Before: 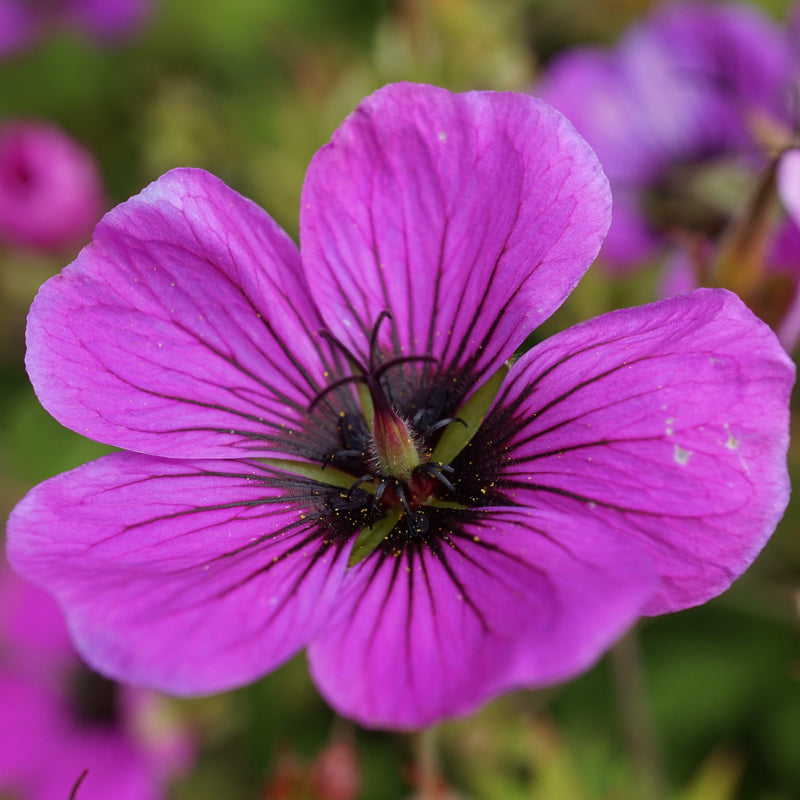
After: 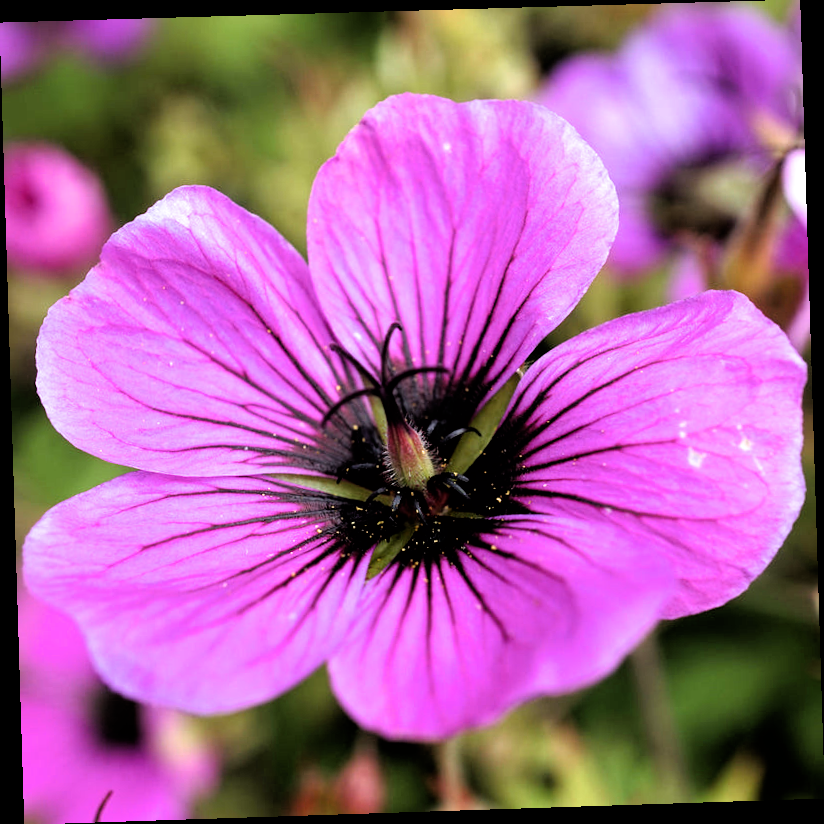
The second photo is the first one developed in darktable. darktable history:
filmic rgb: black relative exposure -3.57 EV, white relative exposure 2.29 EV, hardness 3.41
rotate and perspective: rotation -1.77°, lens shift (horizontal) 0.004, automatic cropping off
exposure: exposure 0.77 EV, compensate highlight preservation false
